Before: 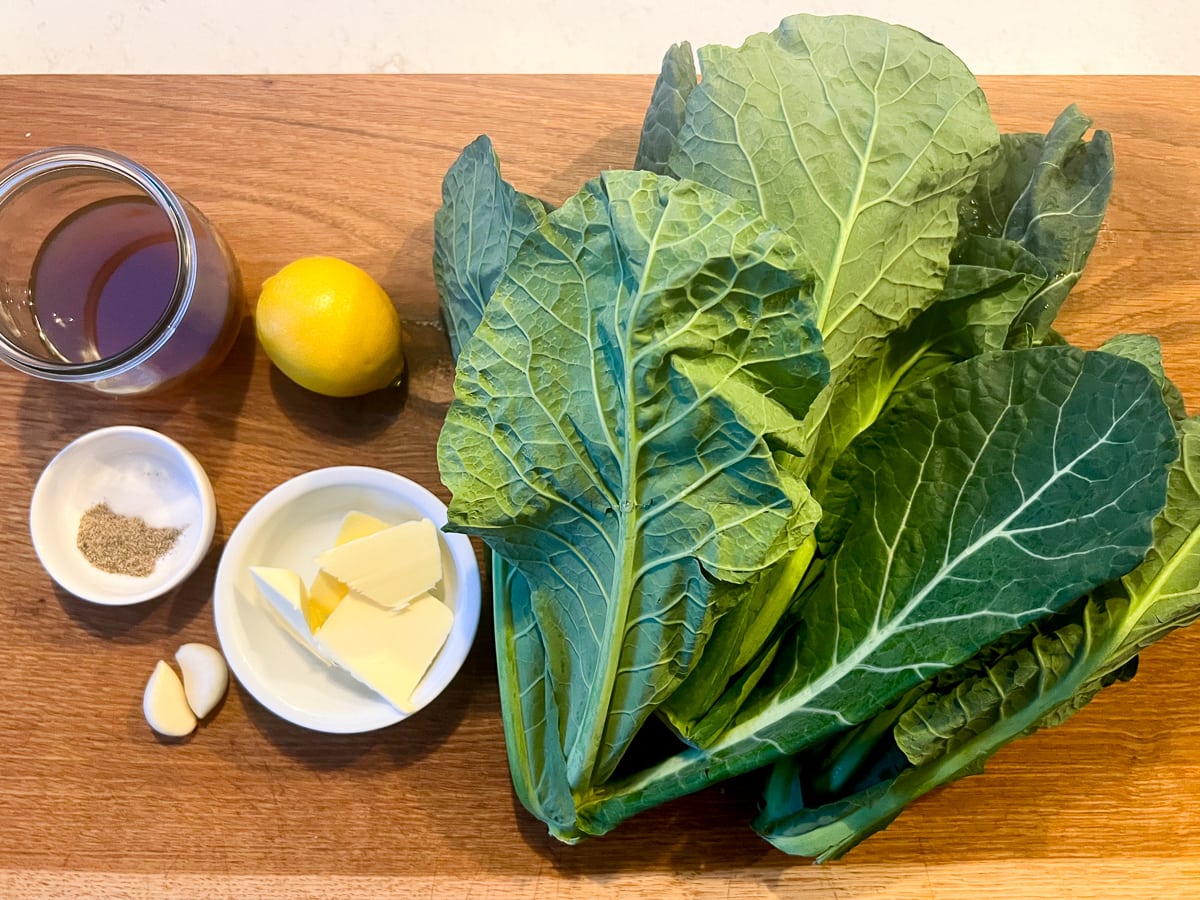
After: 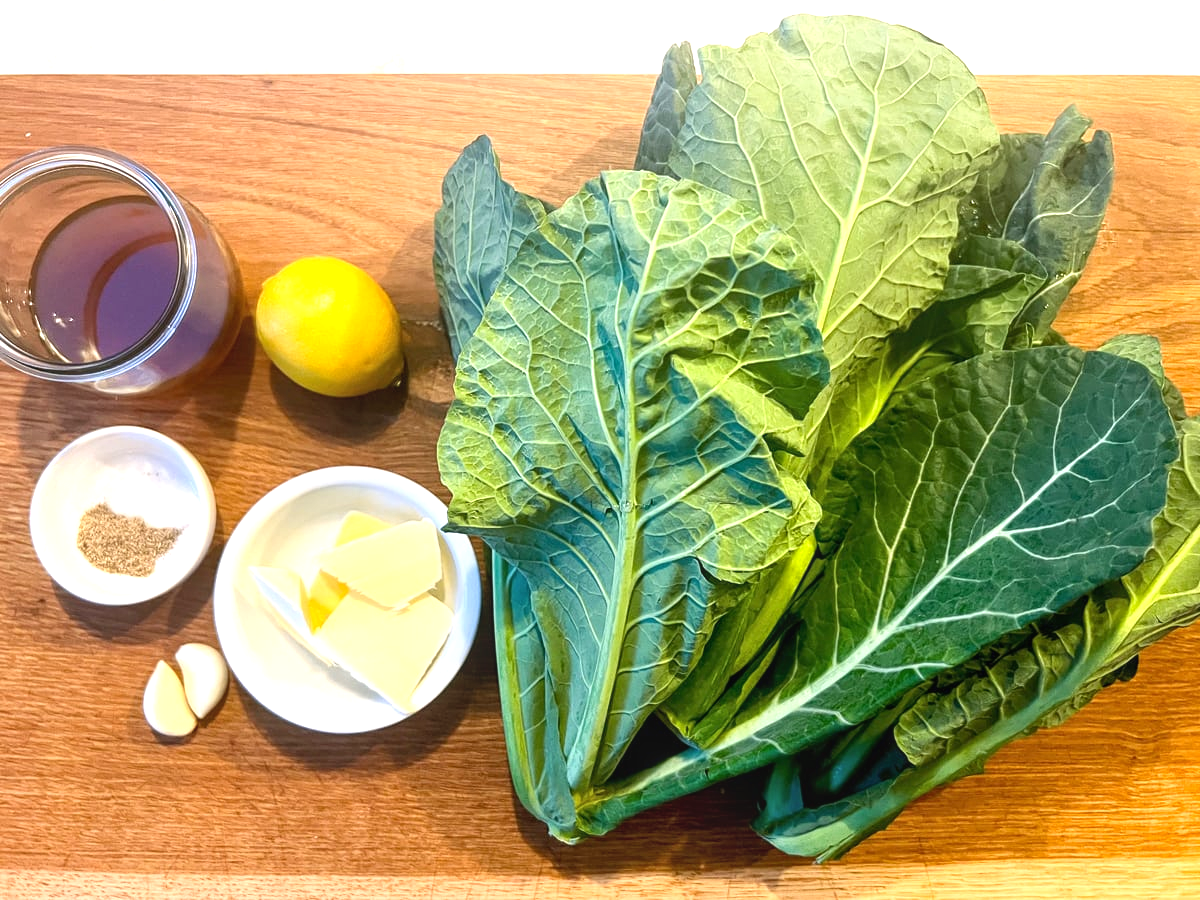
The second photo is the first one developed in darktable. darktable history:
exposure: exposure 0.64 EV, compensate highlight preservation false
rgb curve: mode RGB, independent channels
local contrast: detail 110%
